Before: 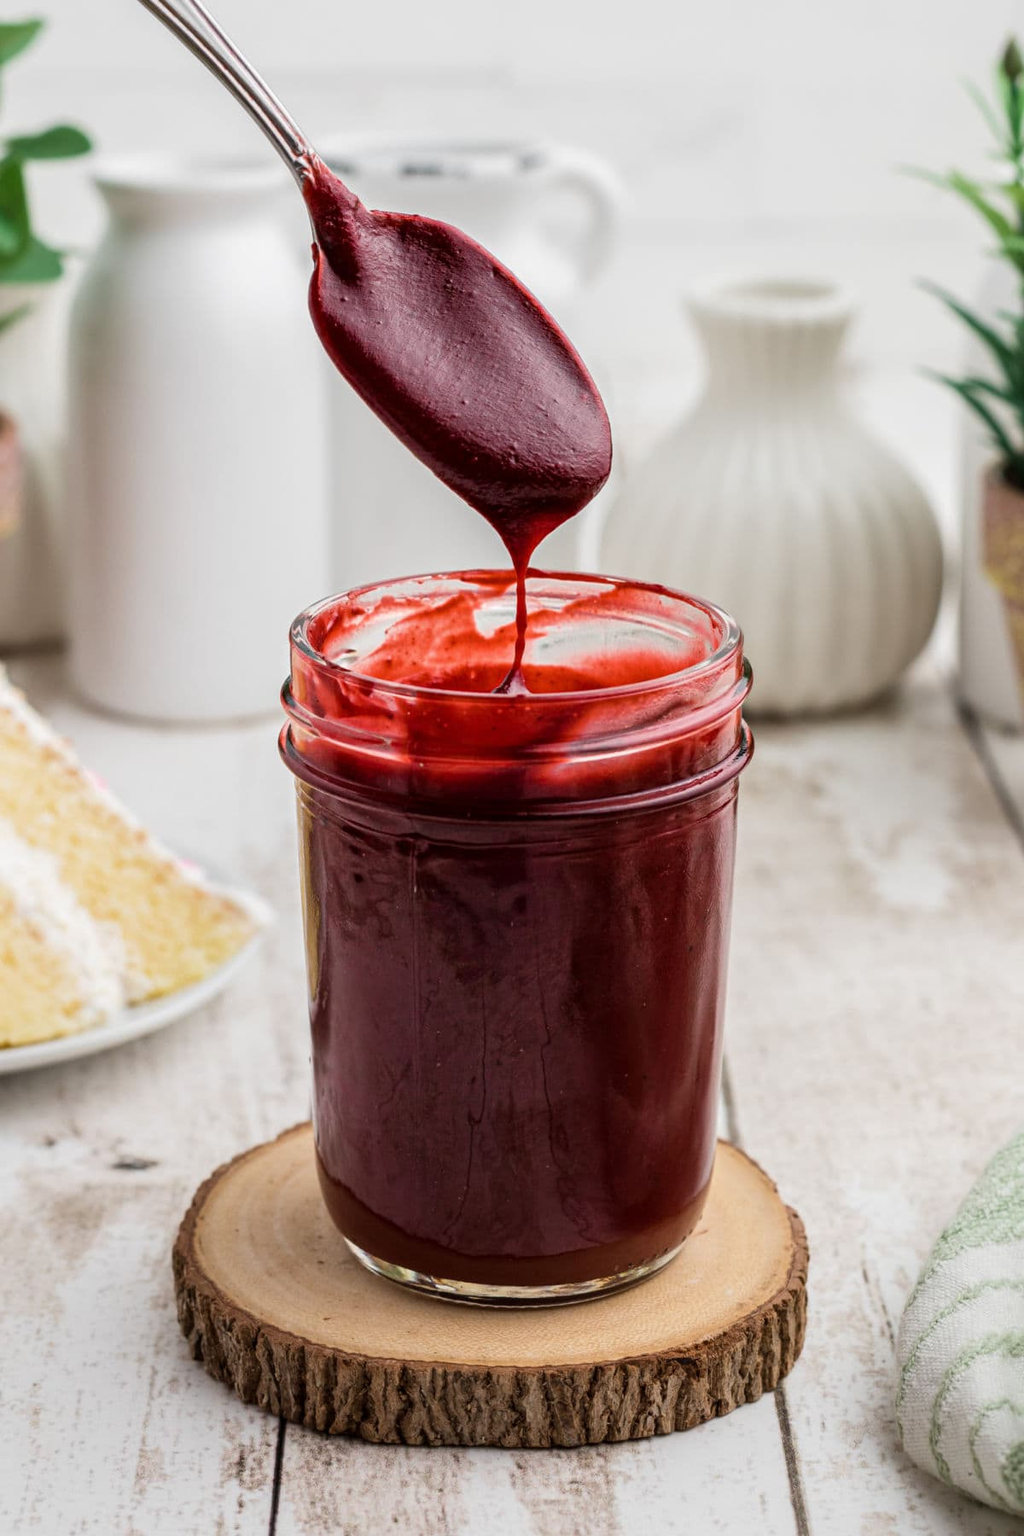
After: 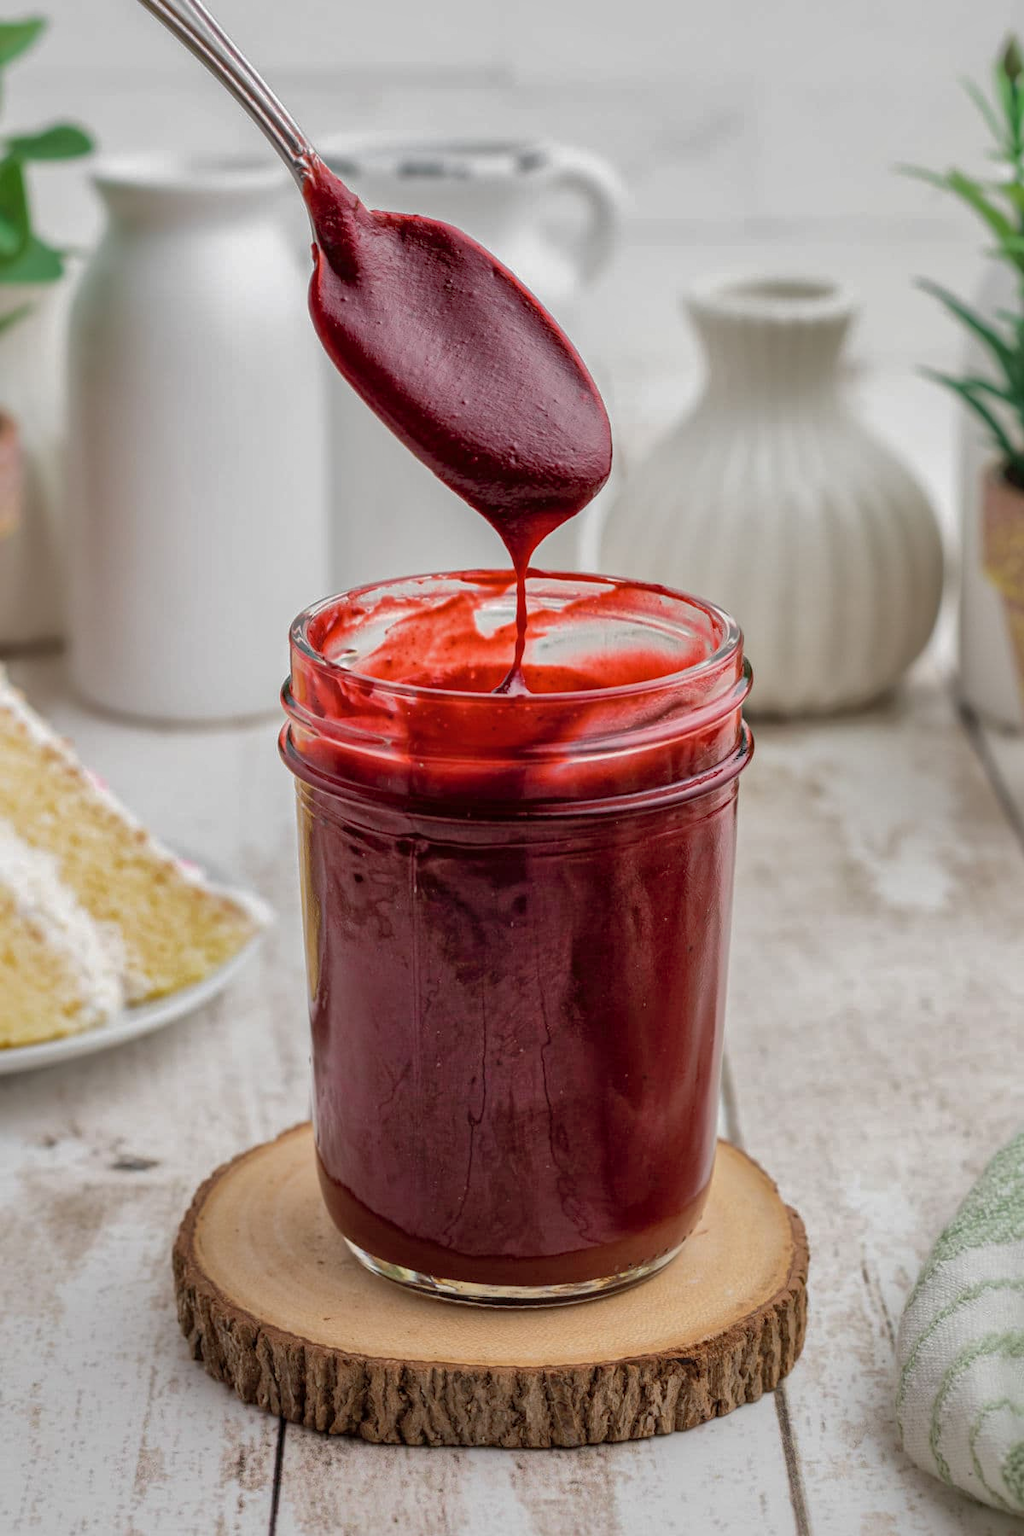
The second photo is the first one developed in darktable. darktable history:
shadows and highlights: highlights -59.69
